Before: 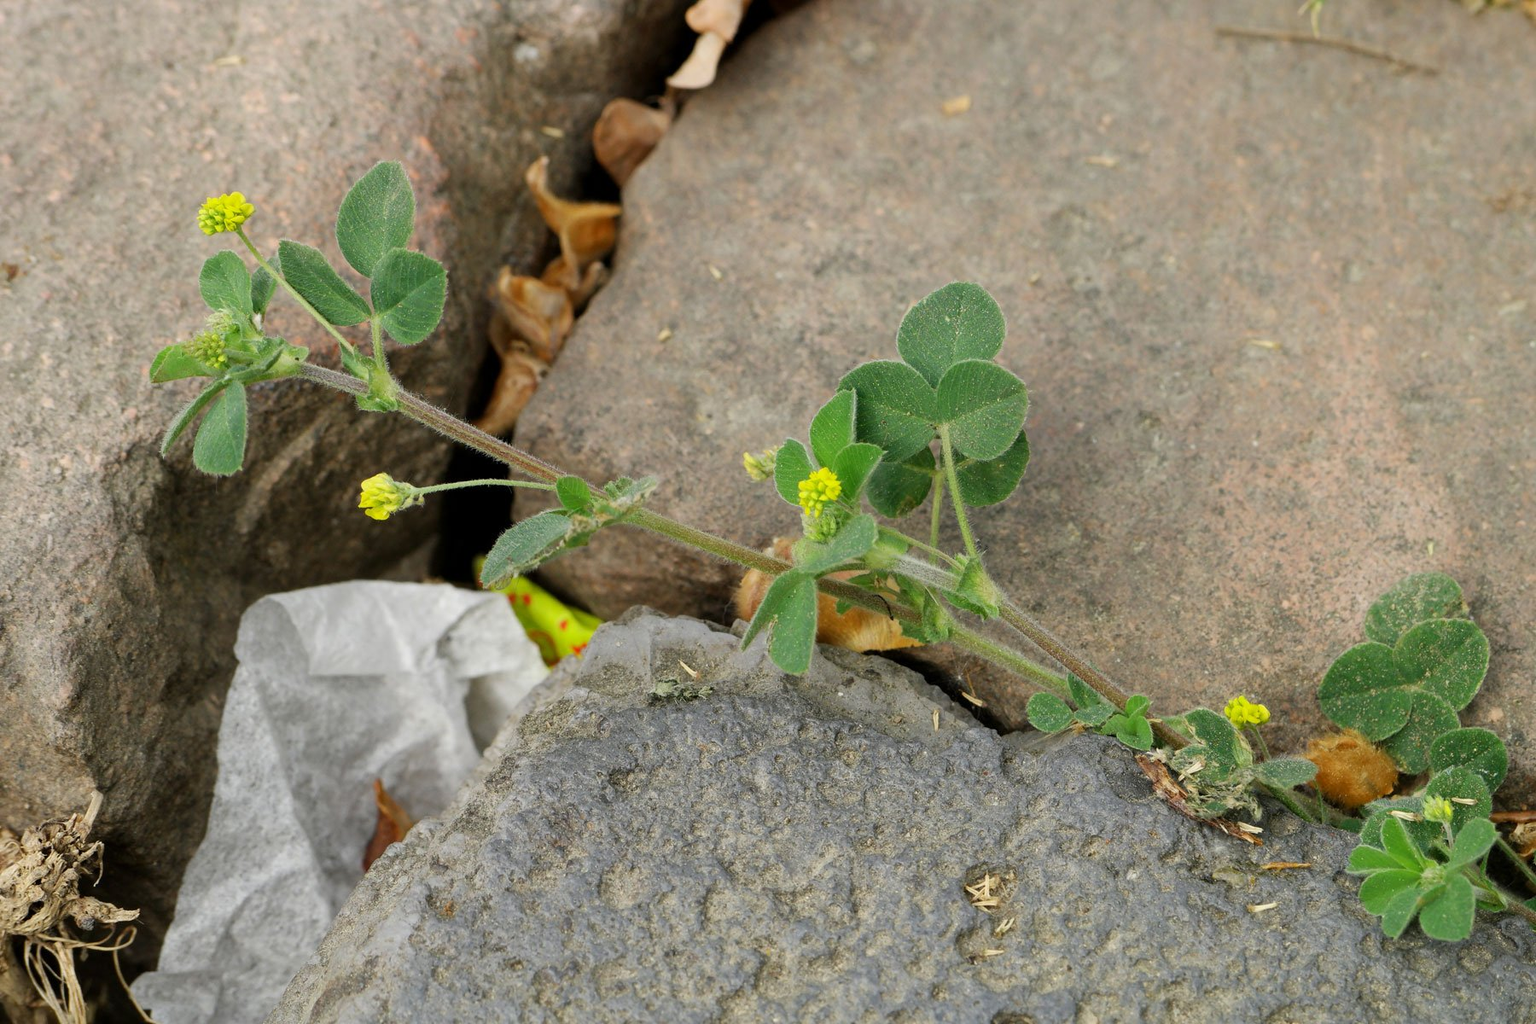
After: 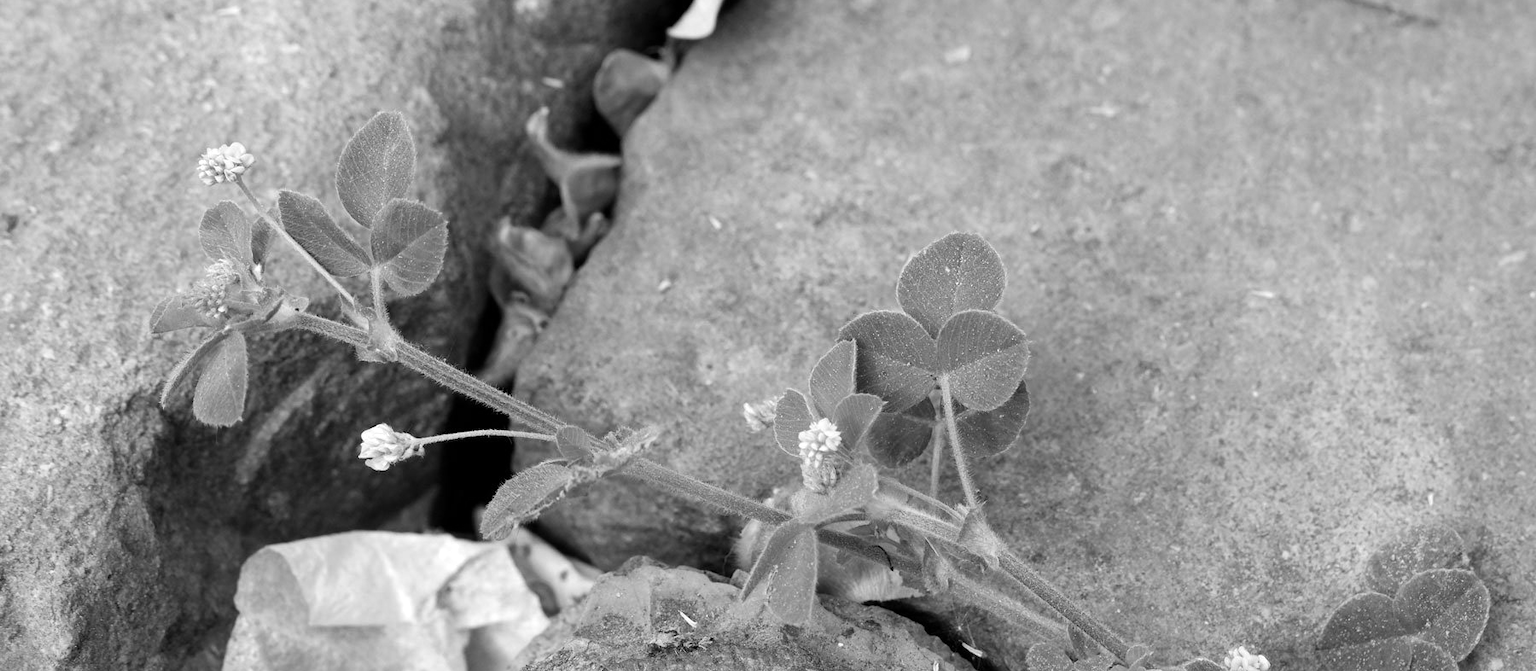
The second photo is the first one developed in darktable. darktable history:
white balance: red 0.871, blue 1.249
rgb levels: mode RGB, independent channels, levels [[0, 0.5, 1], [0, 0.521, 1], [0, 0.536, 1]]
monochrome: on, module defaults
crop and rotate: top 4.848%, bottom 29.503%
exposure: exposure 0.507 EV, compensate highlight preservation false
